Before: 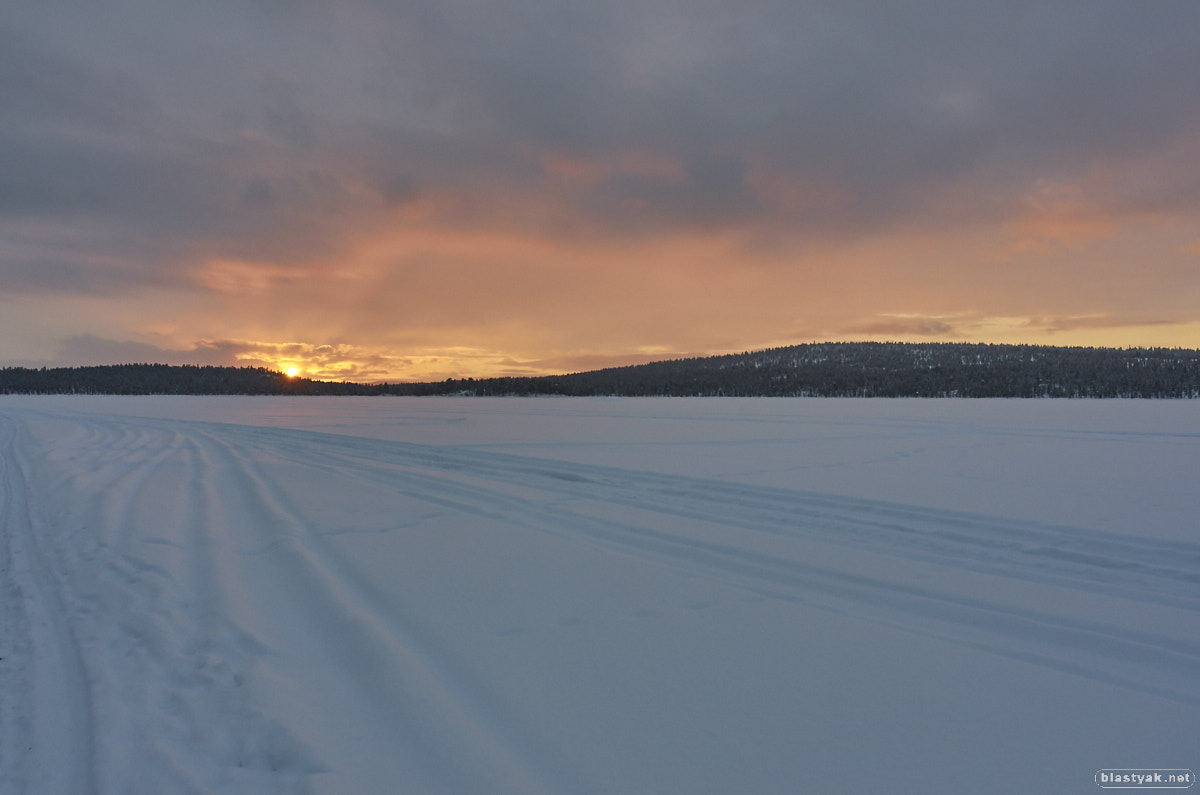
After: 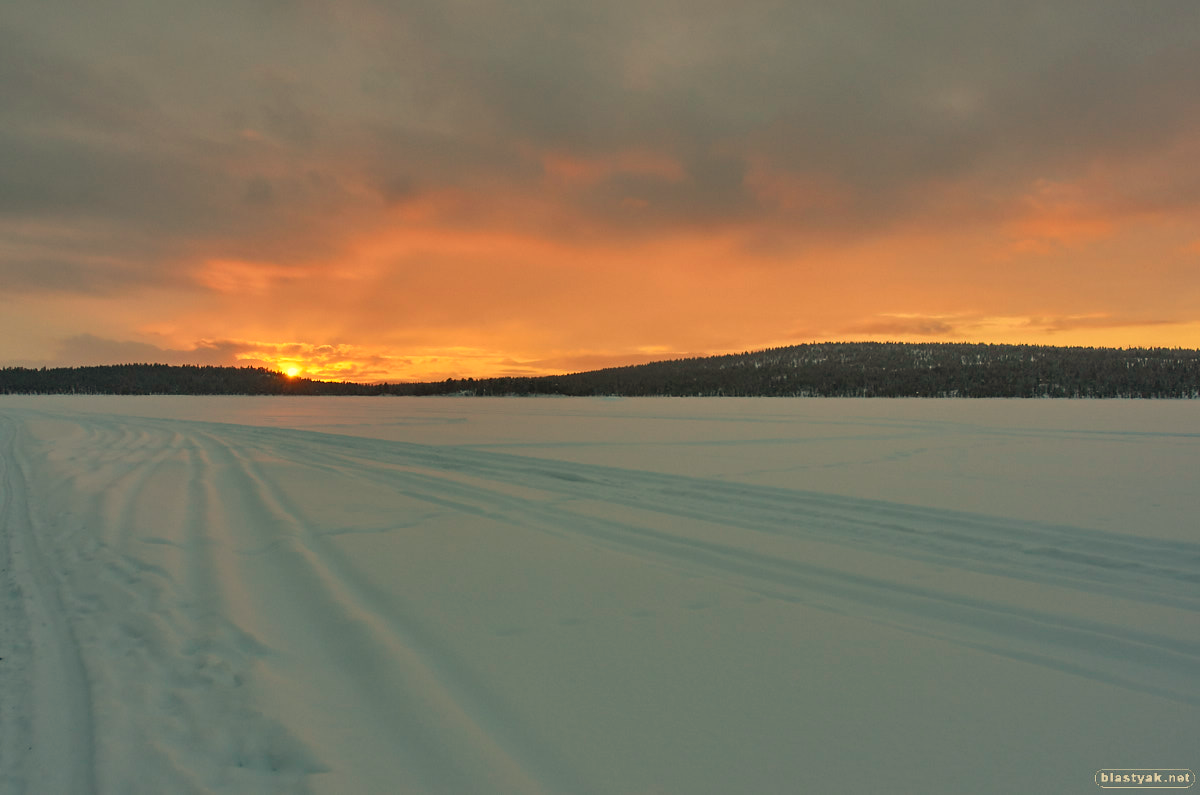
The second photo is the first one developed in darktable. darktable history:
contrast brightness saturation: saturation 0.1
white balance: red 1.08, blue 0.791
